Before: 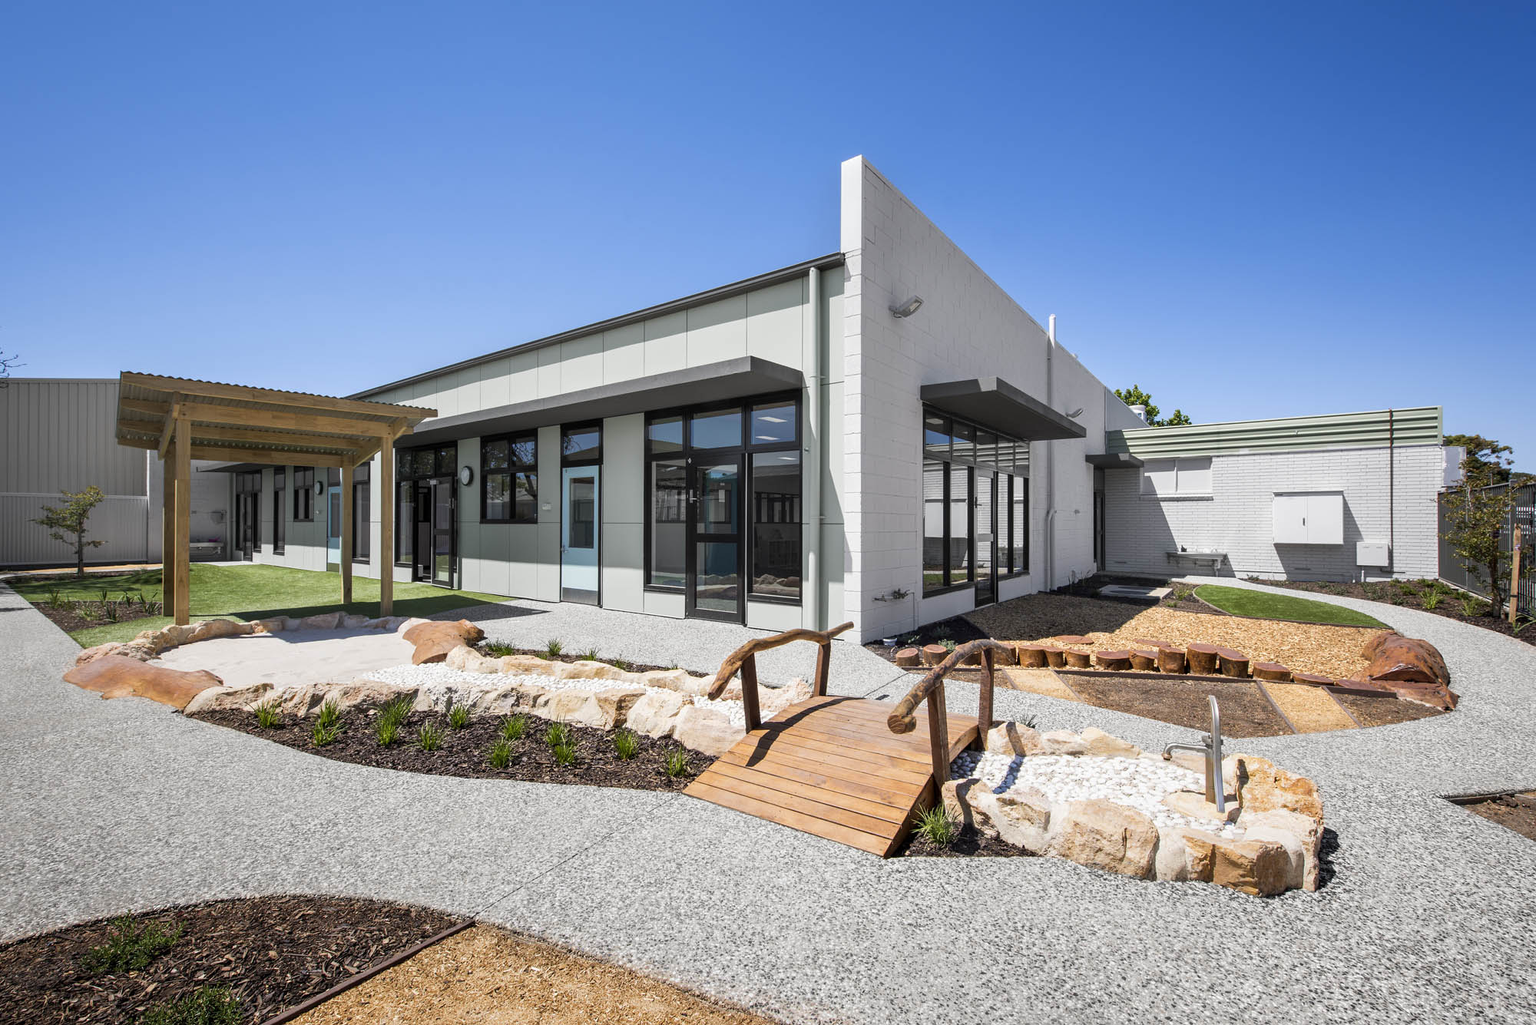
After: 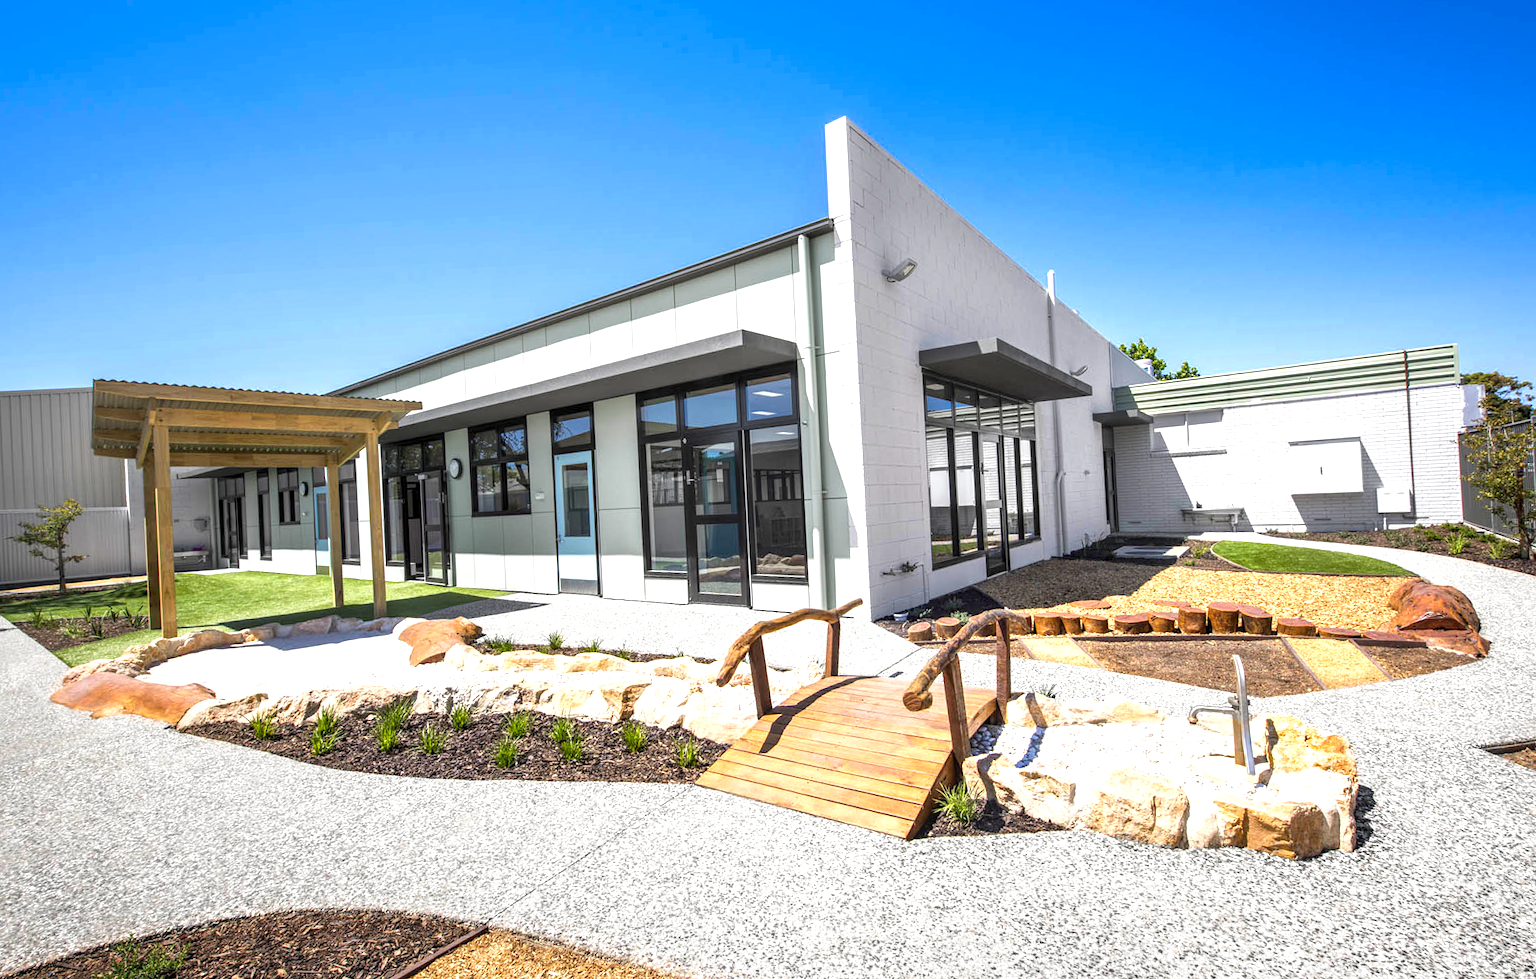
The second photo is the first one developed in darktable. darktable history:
local contrast: on, module defaults
exposure: exposure 0.766 EV, compensate highlight preservation false
color zones: curves: ch0 [(0, 0.613) (0.01, 0.613) (0.245, 0.448) (0.498, 0.529) (0.642, 0.665) (0.879, 0.777) (0.99, 0.613)]; ch1 [(0, 0) (0.143, 0) (0.286, 0) (0.429, 0) (0.571, 0) (0.714, 0) (0.857, 0)], mix -131.09%
rotate and perspective: rotation -3°, crop left 0.031, crop right 0.968, crop top 0.07, crop bottom 0.93
